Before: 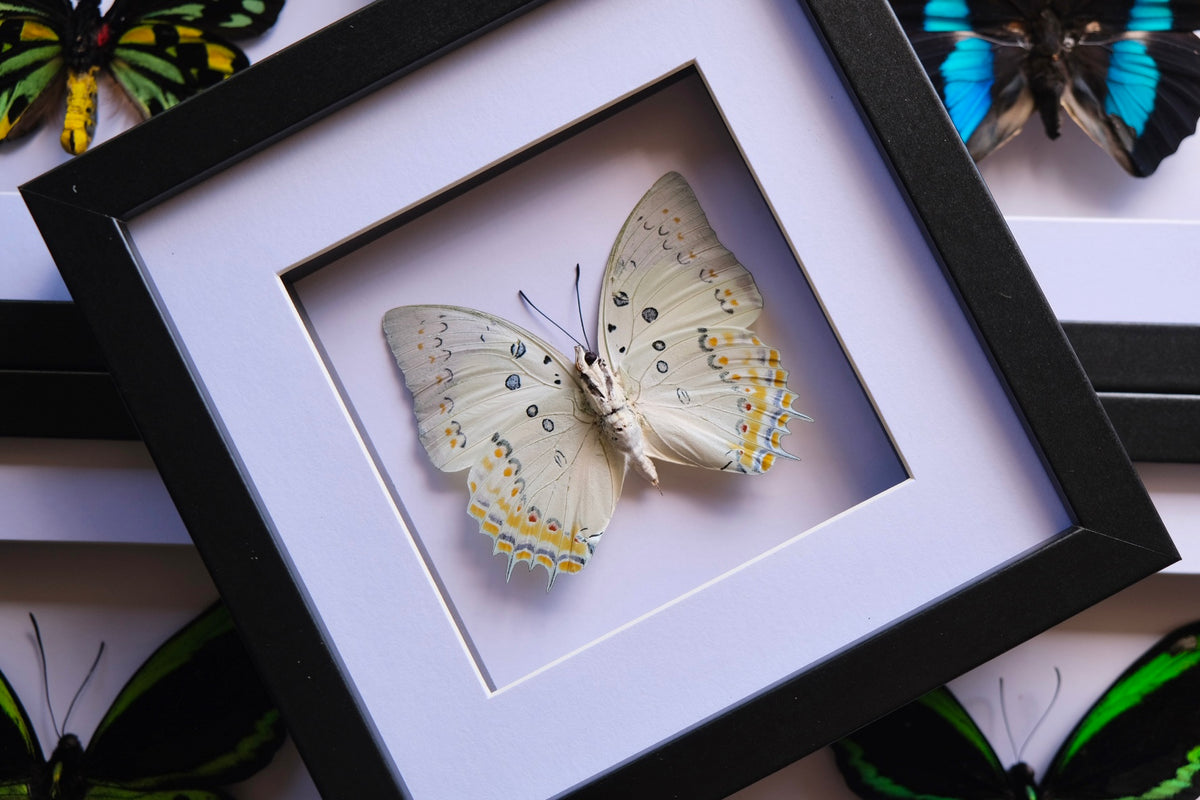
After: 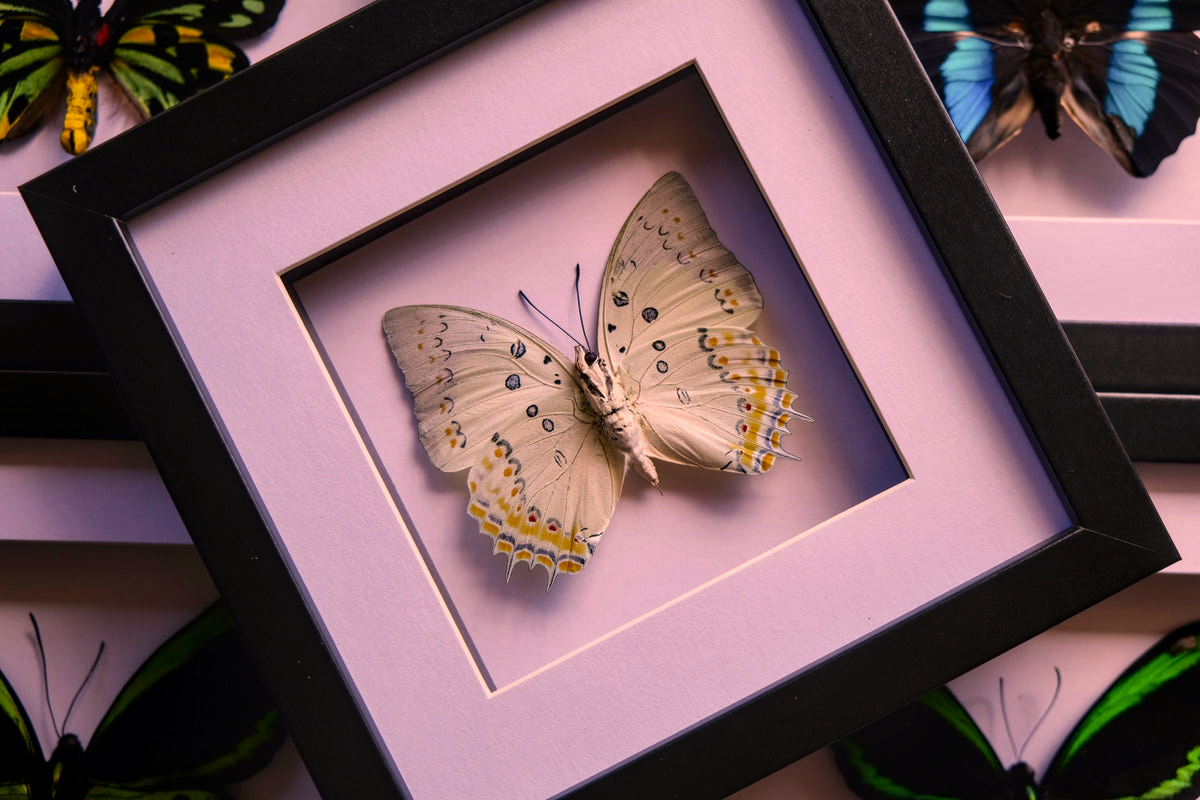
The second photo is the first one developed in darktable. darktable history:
color correction: highlights a* 21.5, highlights b* 19.22
local contrast: on, module defaults
contrast brightness saturation: contrast 0.065, brightness -0.129, saturation 0.048
